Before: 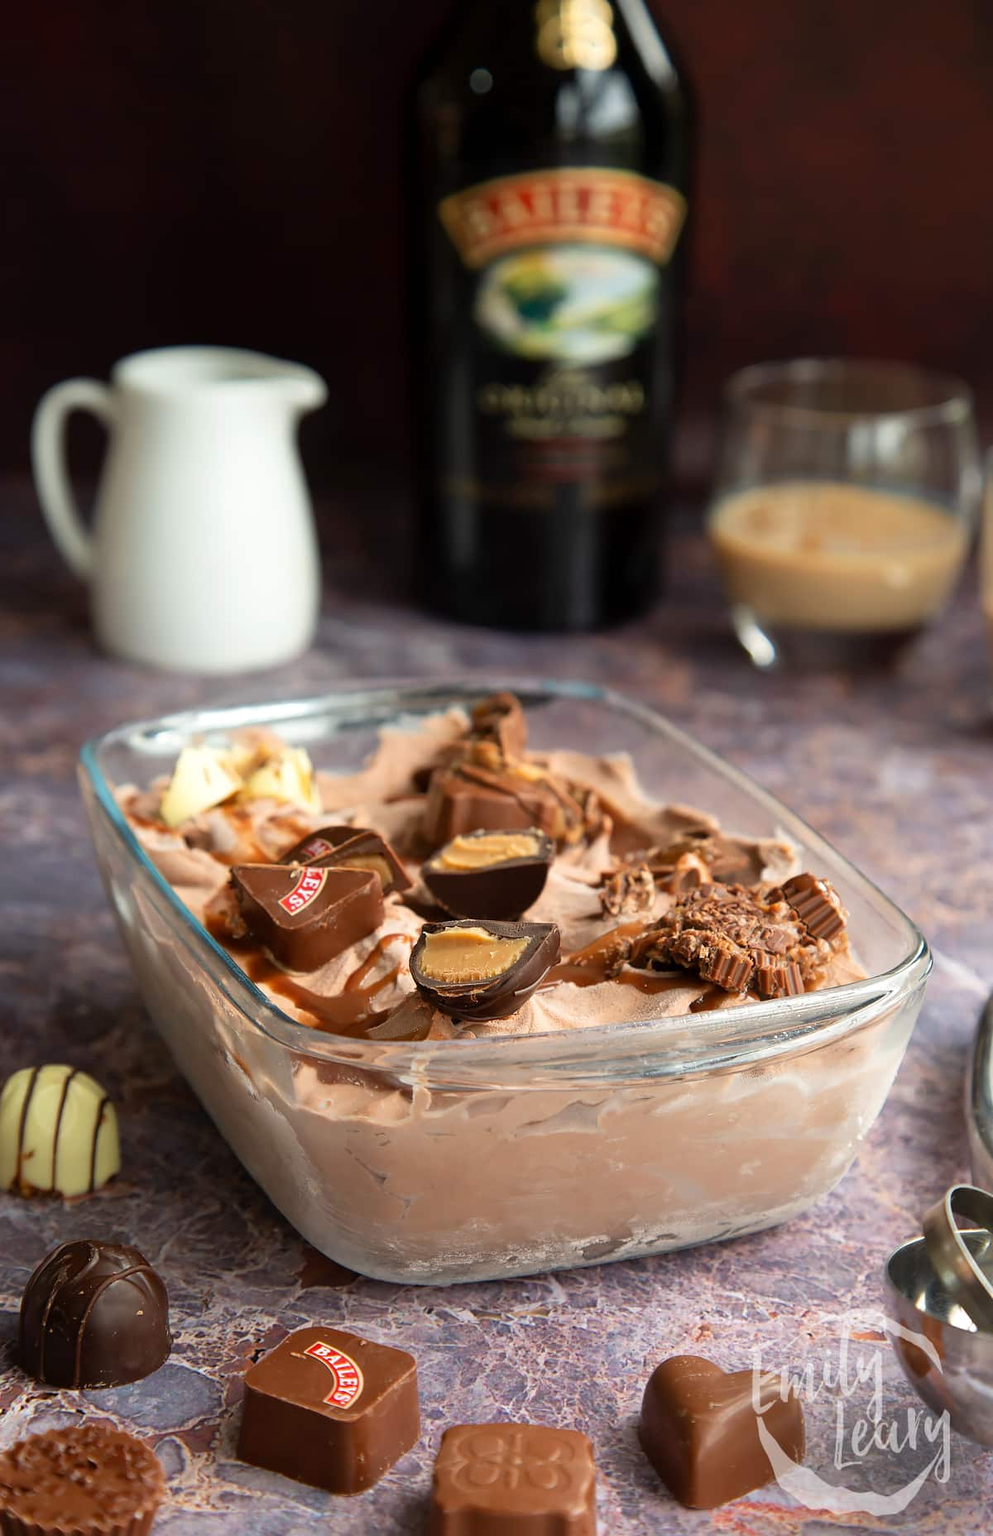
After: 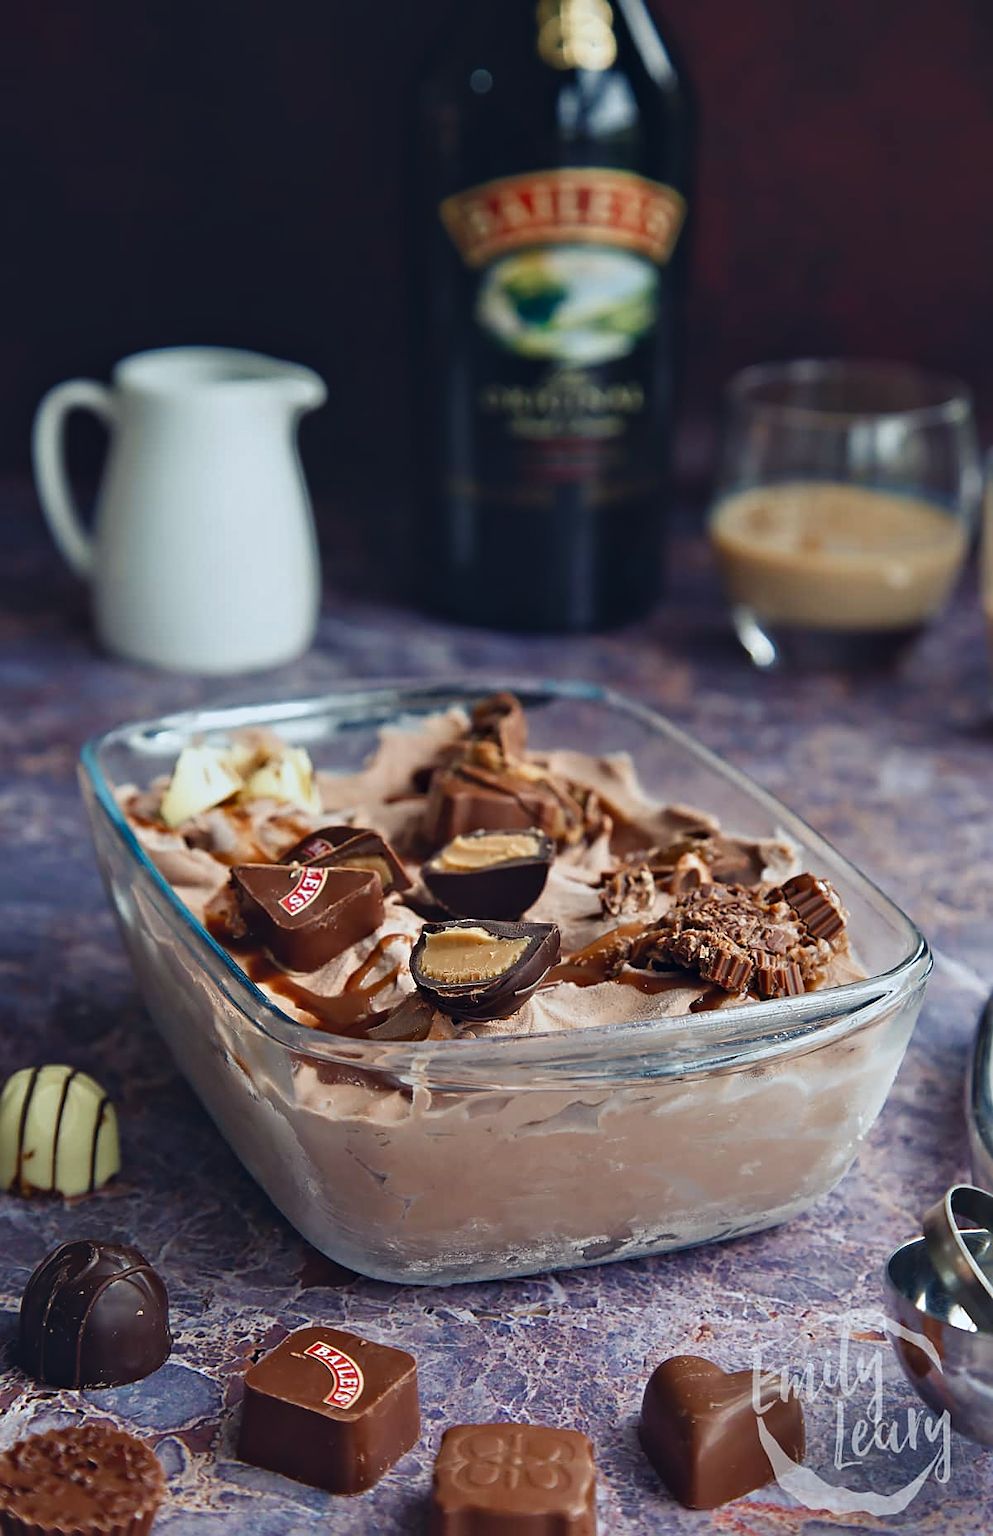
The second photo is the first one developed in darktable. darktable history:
contrast equalizer: octaves 7, y [[0.511, 0.558, 0.631, 0.632, 0.559, 0.512], [0.5 ×6], [0.507, 0.559, 0.627, 0.644, 0.647, 0.647], [0 ×6], [0 ×6]], mix 0.583
exposure: black level correction -0.015, exposure -0.53 EV, compensate highlight preservation false
sharpen: on, module defaults
color calibration: gray › normalize channels true, illuminant F (fluorescent), F source F9 (Cool White Deluxe 4150 K) – high CRI, x 0.375, y 0.373, temperature 4161.81 K, gamut compression 0.019
color balance rgb: shadows lift › luminance -21.681%, shadows lift › chroma 6.569%, shadows lift › hue 267.49°, highlights gain › chroma 1.645%, highlights gain › hue 56.15°, perceptual saturation grading › global saturation 20%, perceptual saturation grading › highlights -50.381%, perceptual saturation grading › shadows 30.081%, global vibrance 20%
tone equalizer: -7 EV 0.124 EV
